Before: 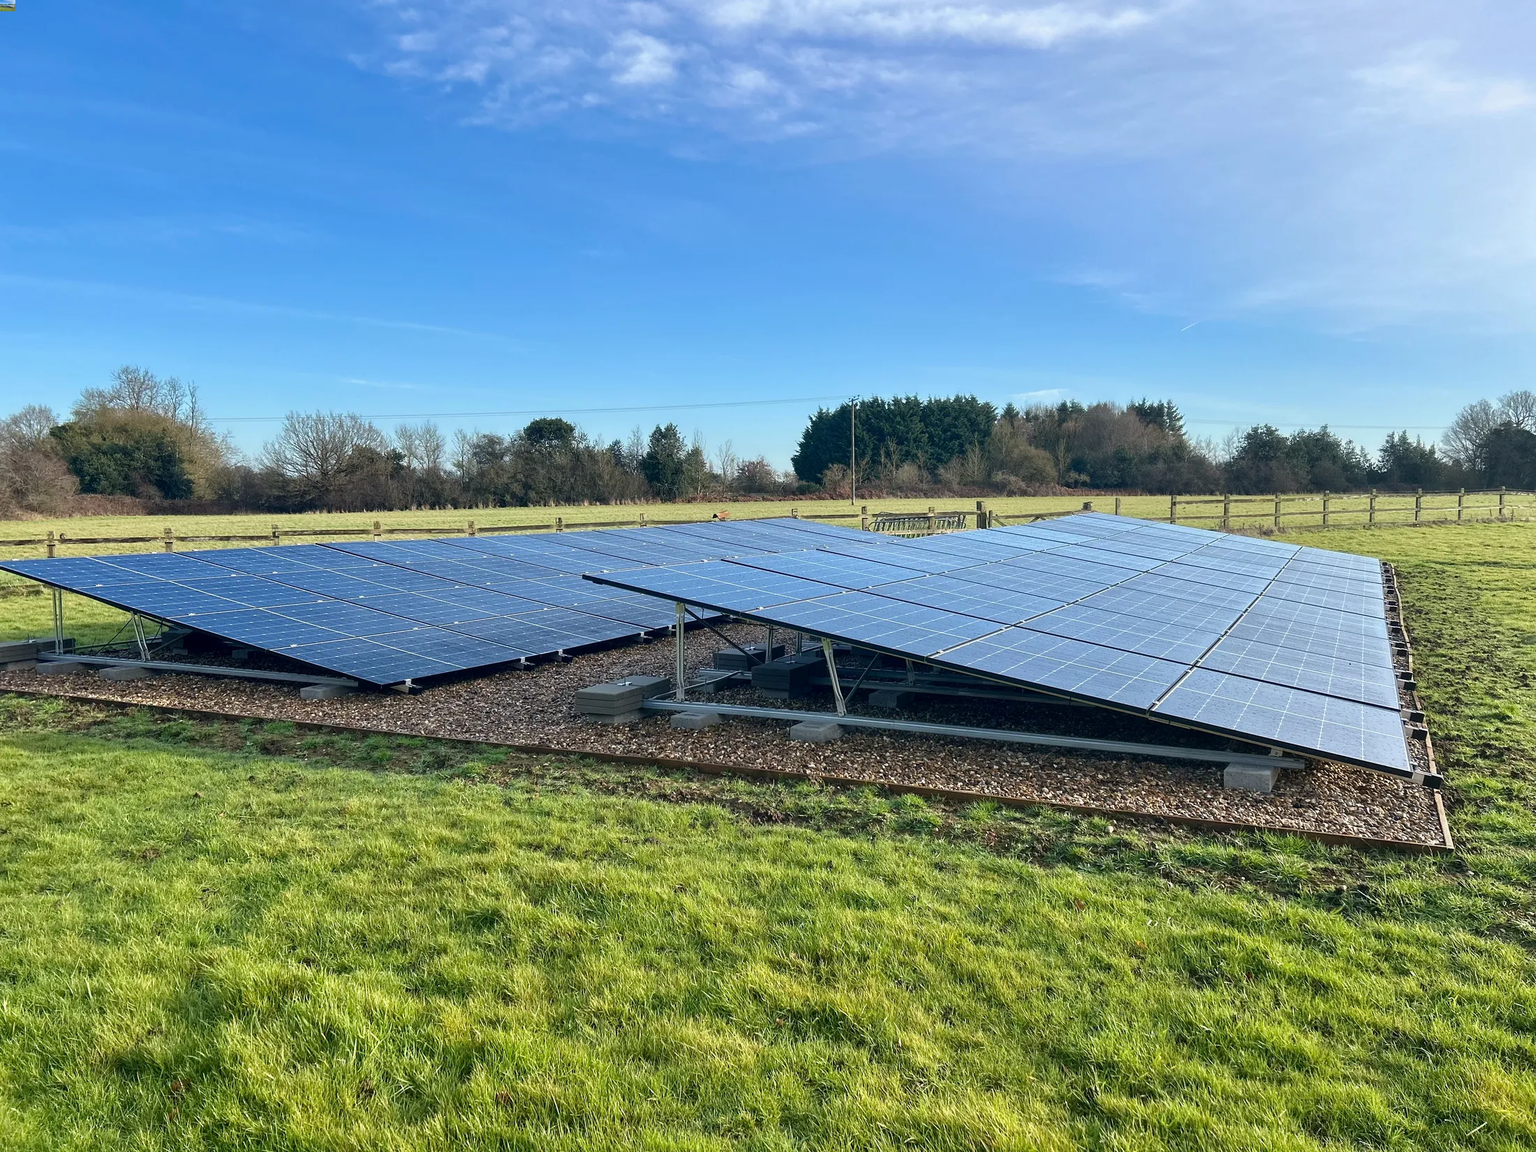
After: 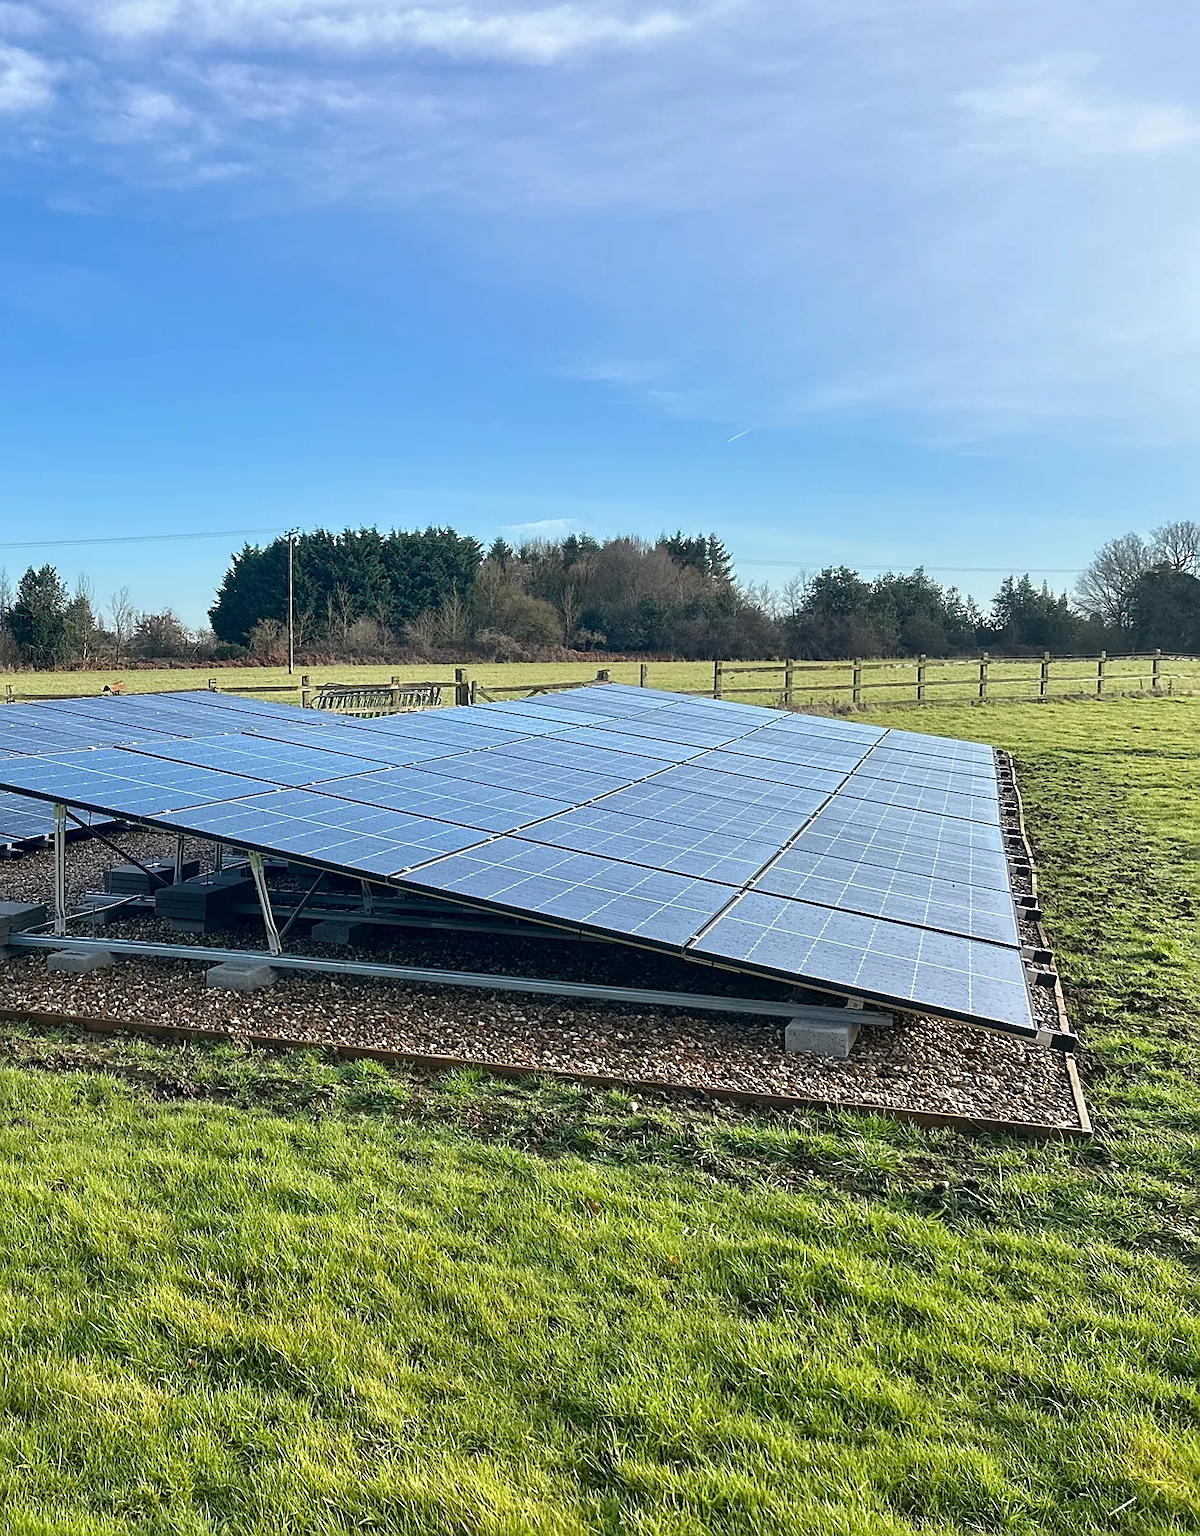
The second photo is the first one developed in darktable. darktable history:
crop: left 41.402%
sharpen: on, module defaults
